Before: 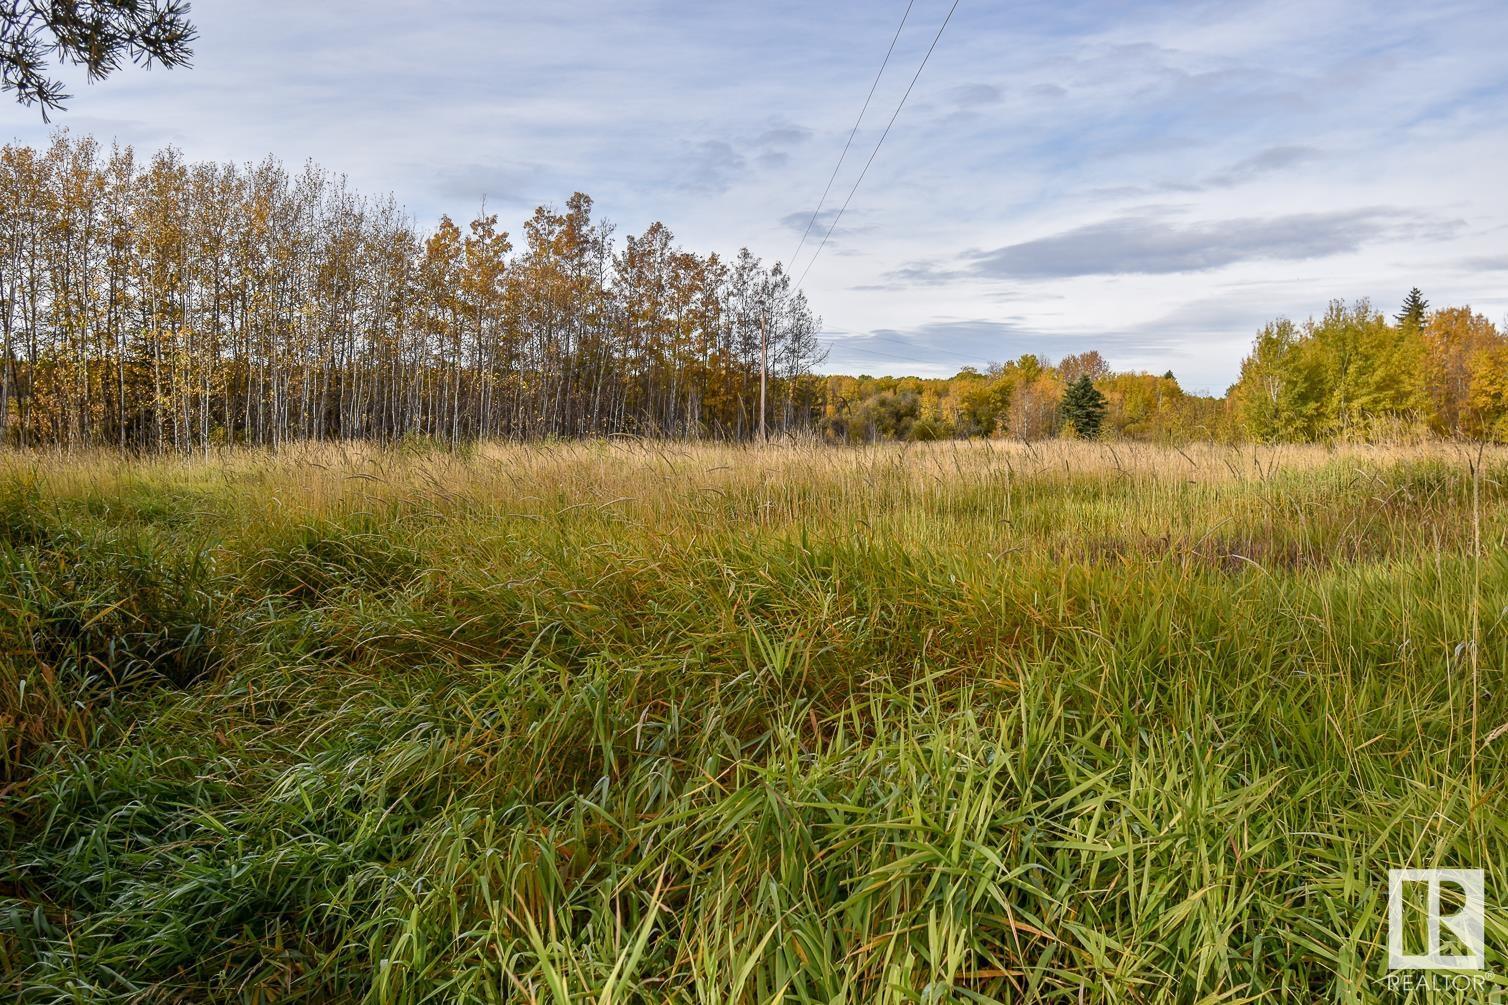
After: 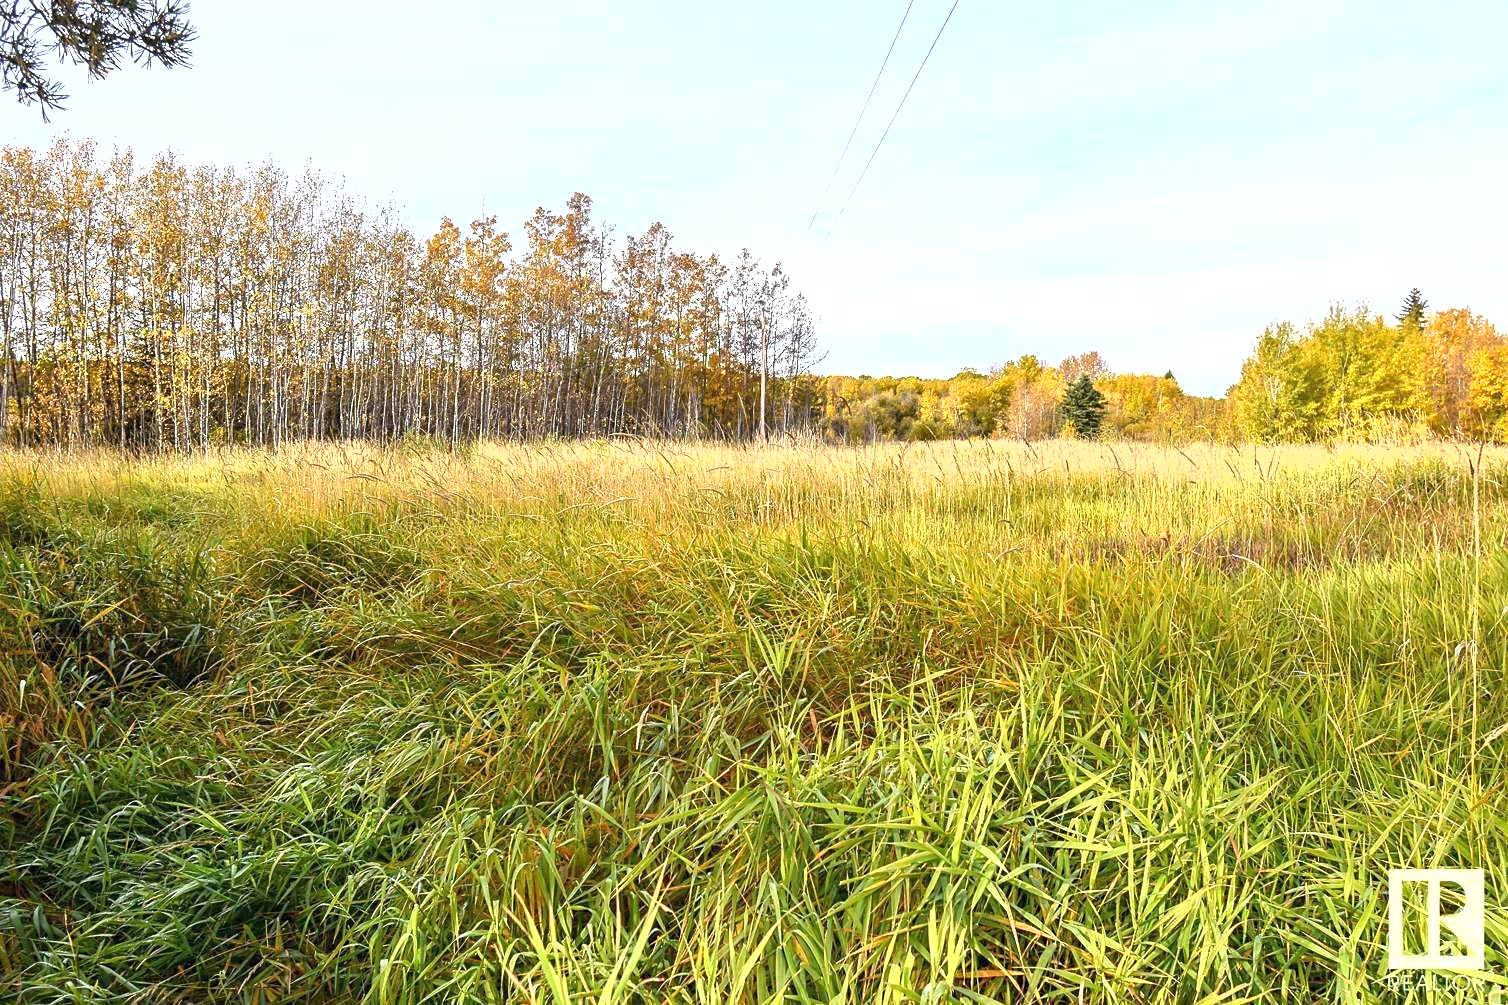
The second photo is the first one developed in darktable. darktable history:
sharpen: amount 0.2
exposure: black level correction 0, exposure 1.3 EV, compensate exposure bias true, compensate highlight preservation false
fill light: on, module defaults
